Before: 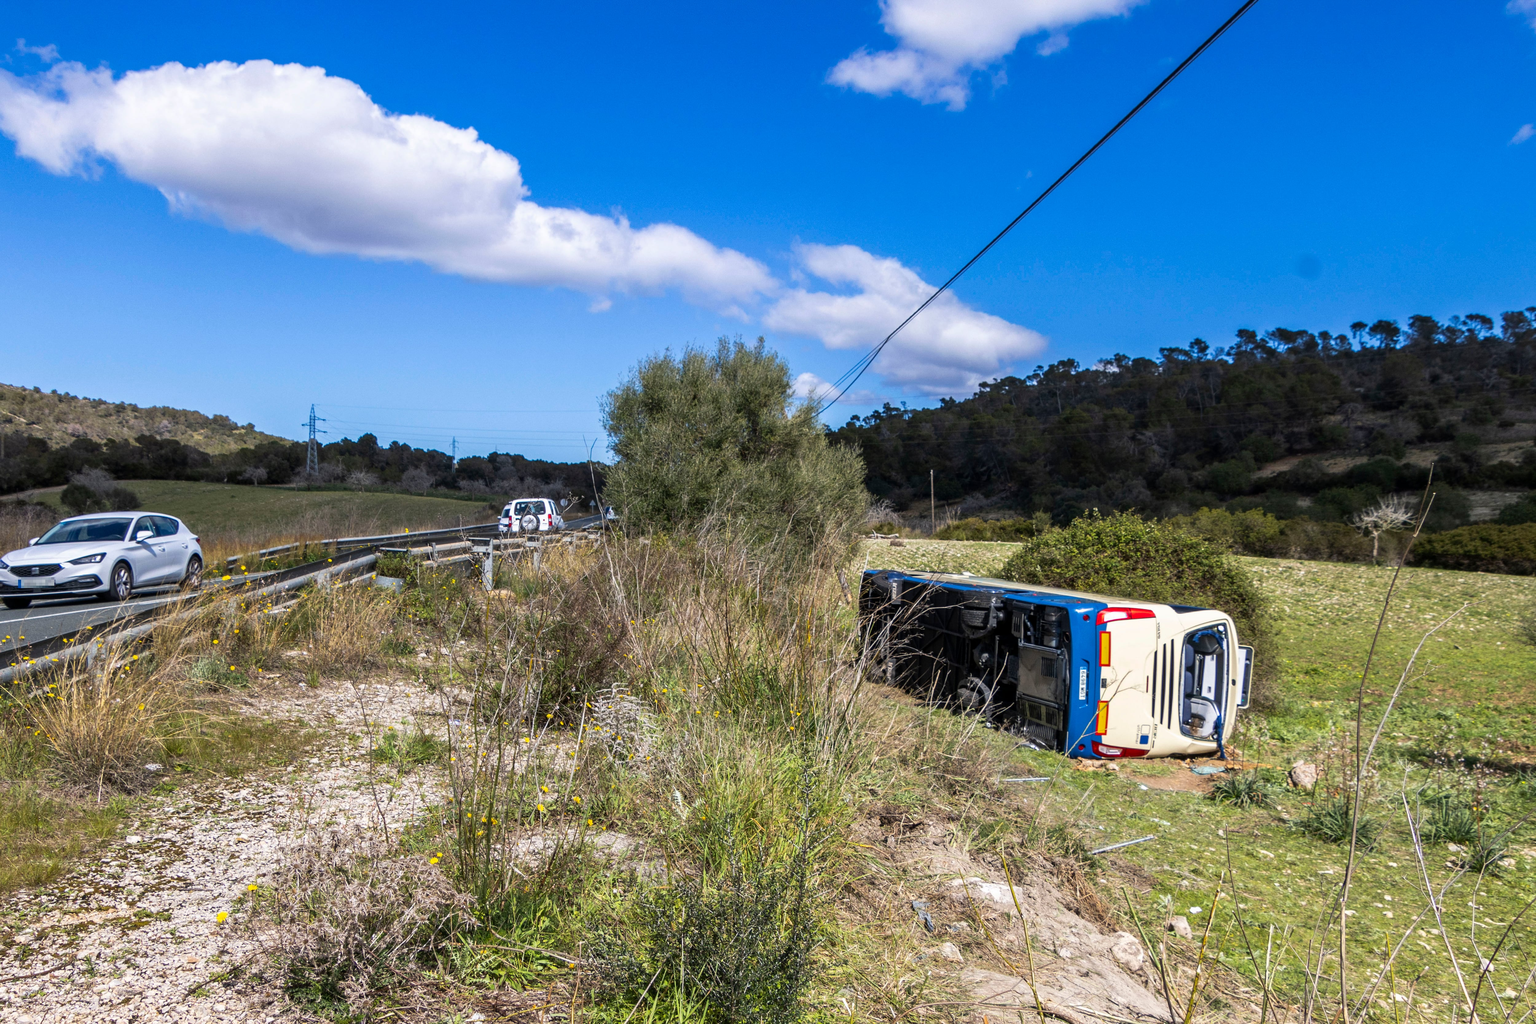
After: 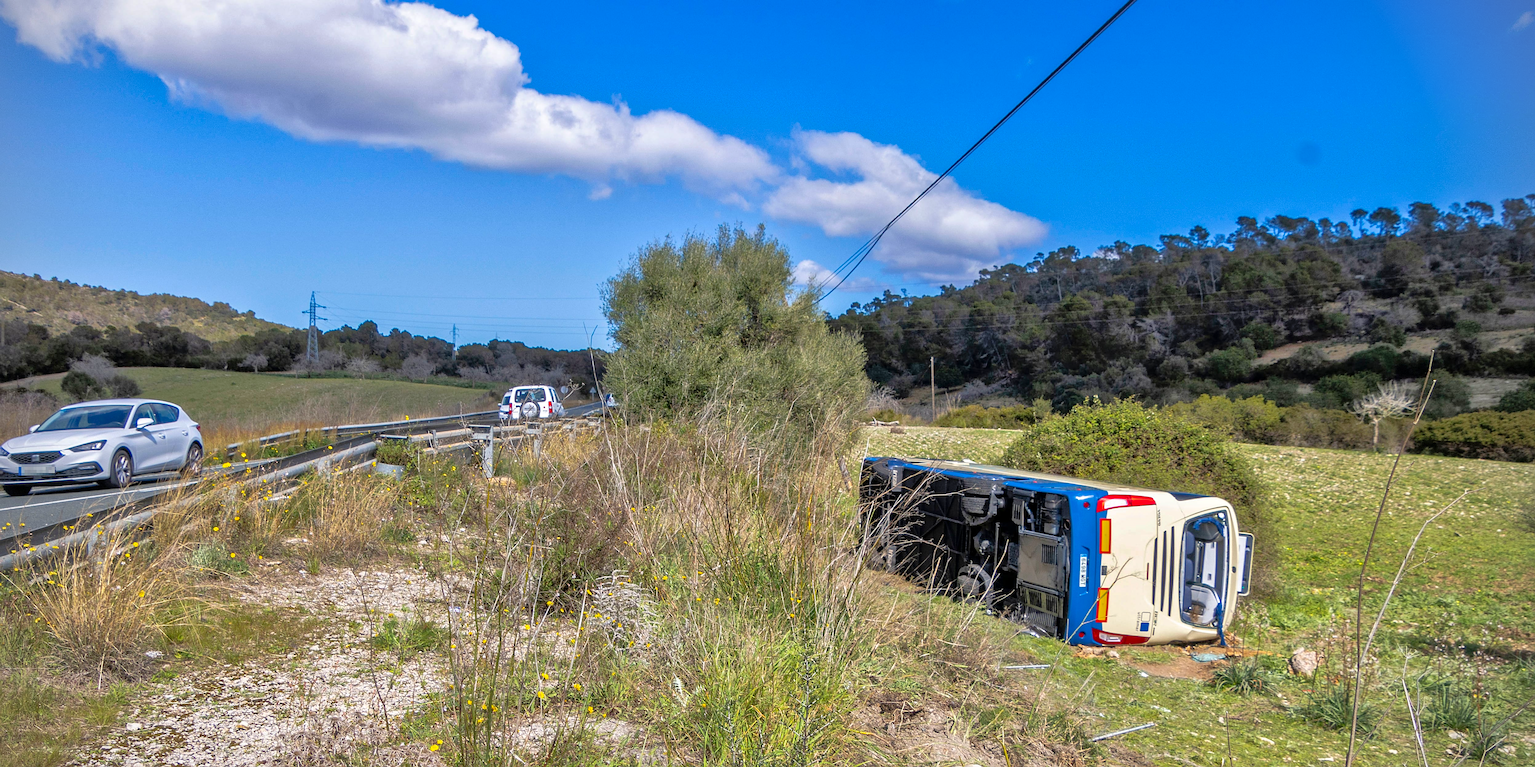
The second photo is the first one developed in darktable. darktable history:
sharpen: on, module defaults
crop: top 11.053%, bottom 13.922%
shadows and highlights: on, module defaults
vignetting: fall-off radius 60.88%, dithering 8-bit output, unbound false
tone equalizer: -7 EV 0.146 EV, -6 EV 0.565 EV, -5 EV 1.13 EV, -4 EV 1.34 EV, -3 EV 1.15 EV, -2 EV 0.6 EV, -1 EV 0.165 EV
contrast brightness saturation: contrast 0.044, saturation 0.068
